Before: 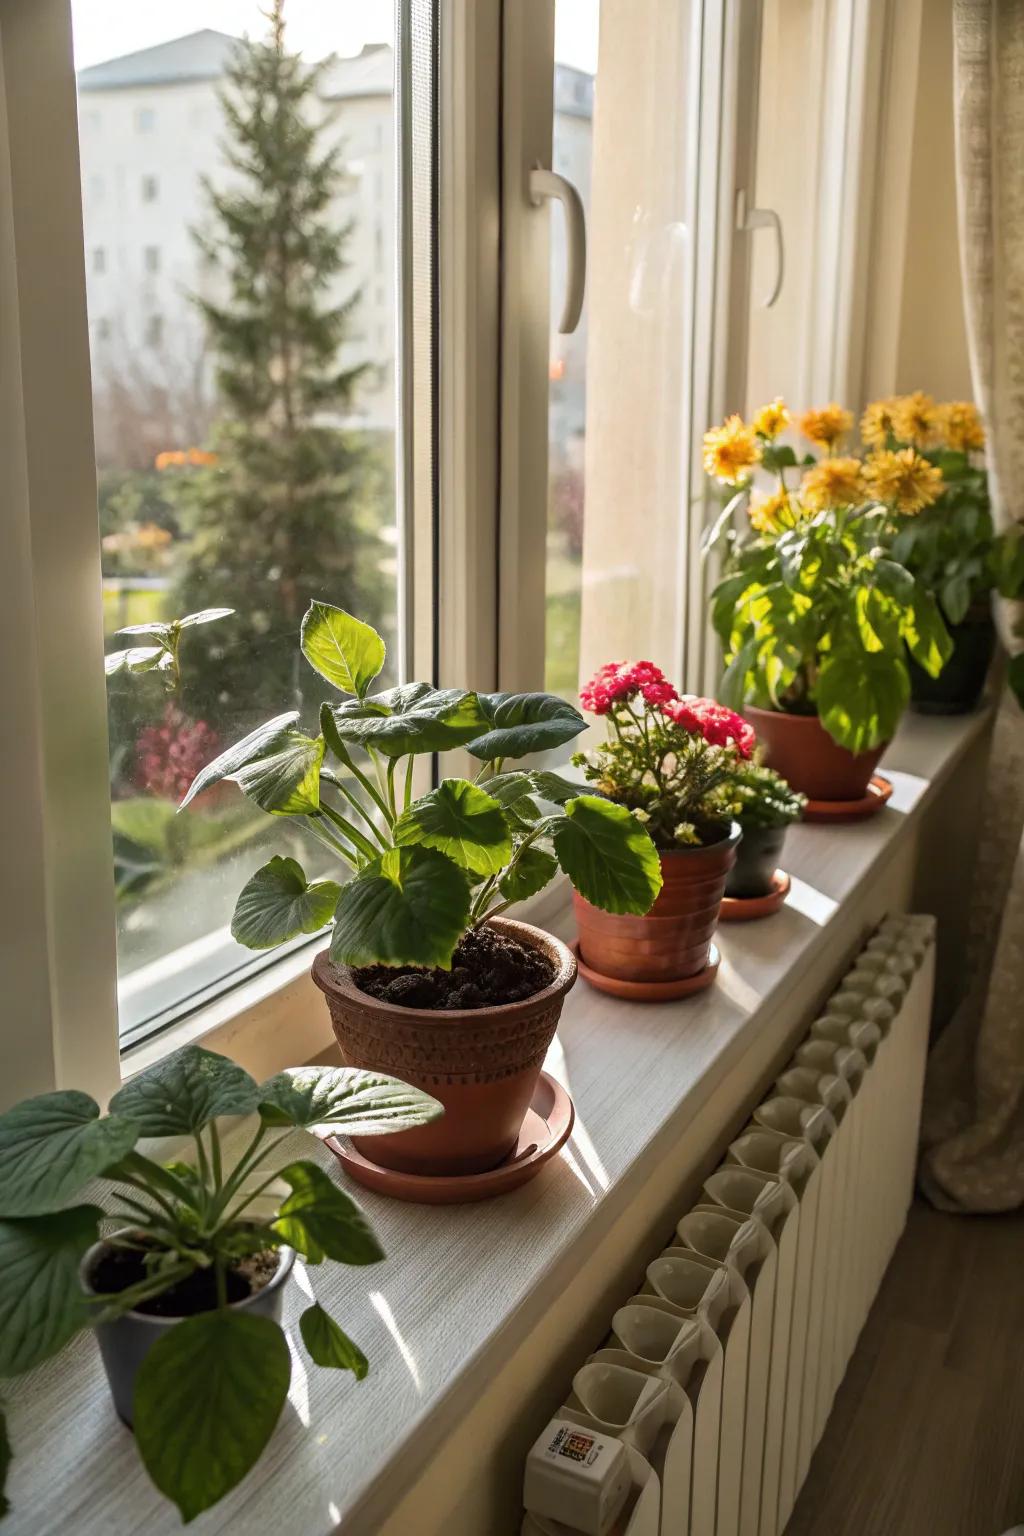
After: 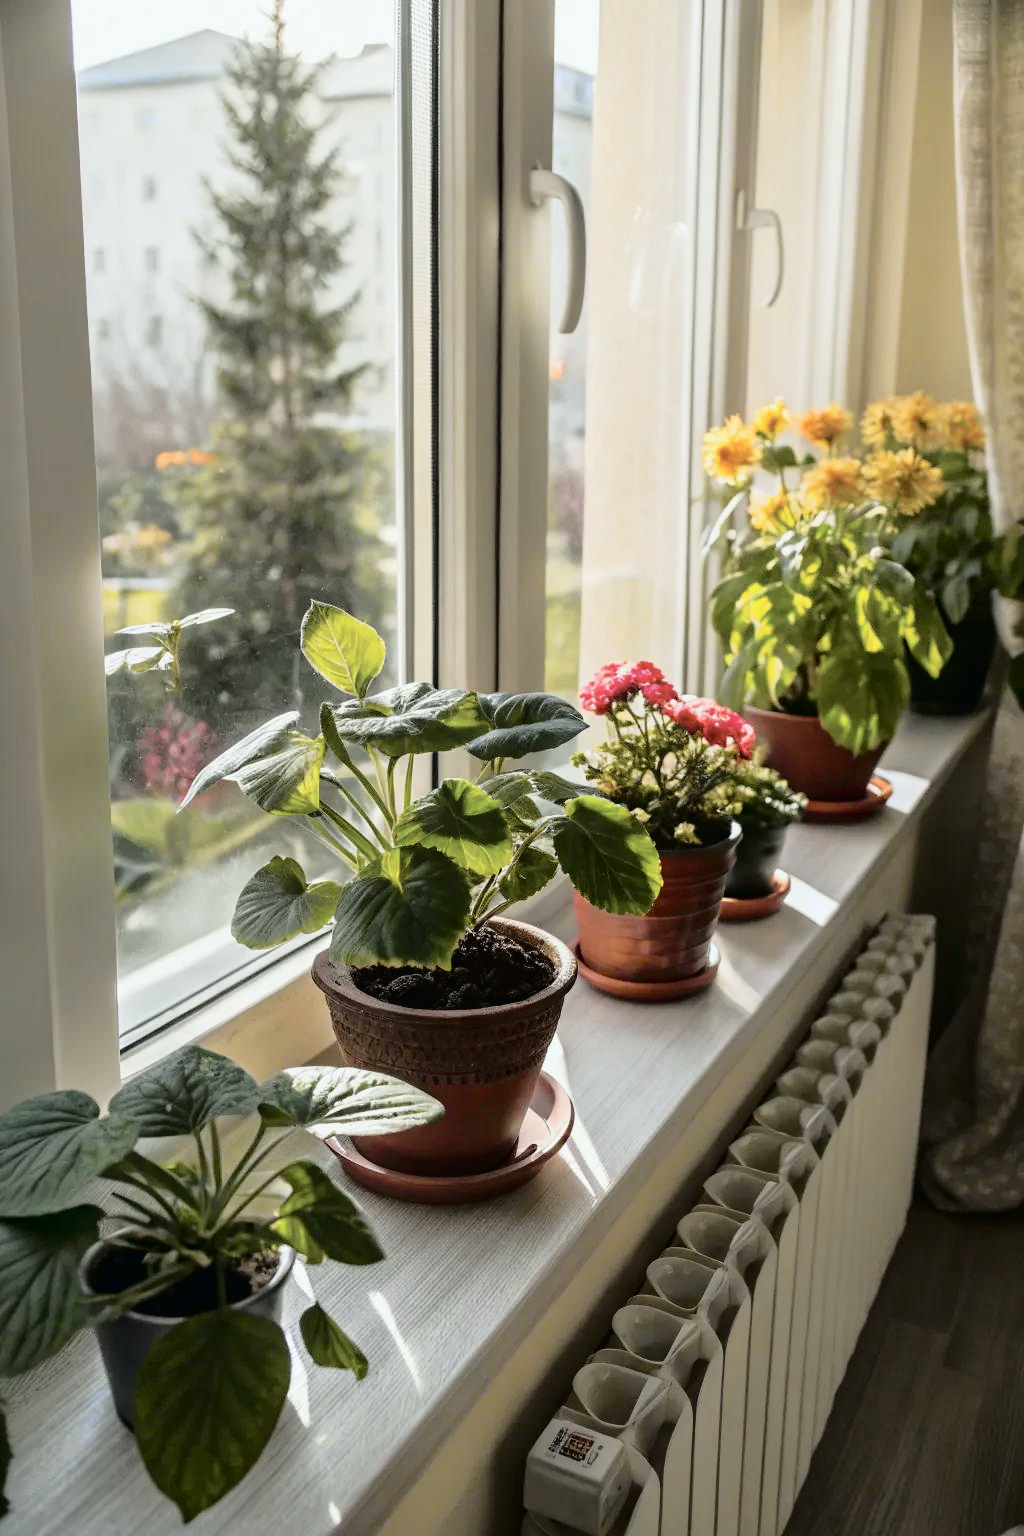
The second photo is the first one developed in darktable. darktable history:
tone curve: curves: ch0 [(0.014, 0.013) (0.088, 0.043) (0.208, 0.176) (0.257, 0.267) (0.406, 0.483) (0.489, 0.556) (0.667, 0.73) (0.793, 0.851) (0.994, 0.974)]; ch1 [(0, 0) (0.161, 0.092) (0.35, 0.33) (0.392, 0.392) (0.457, 0.467) (0.505, 0.497) (0.537, 0.518) (0.553, 0.53) (0.58, 0.567) (0.739, 0.697) (1, 1)]; ch2 [(0, 0) (0.346, 0.362) (0.448, 0.419) (0.502, 0.499) (0.533, 0.517) (0.556, 0.533) (0.629, 0.619) (0.717, 0.678) (1, 1)], color space Lab, independent channels, preserve colors none
